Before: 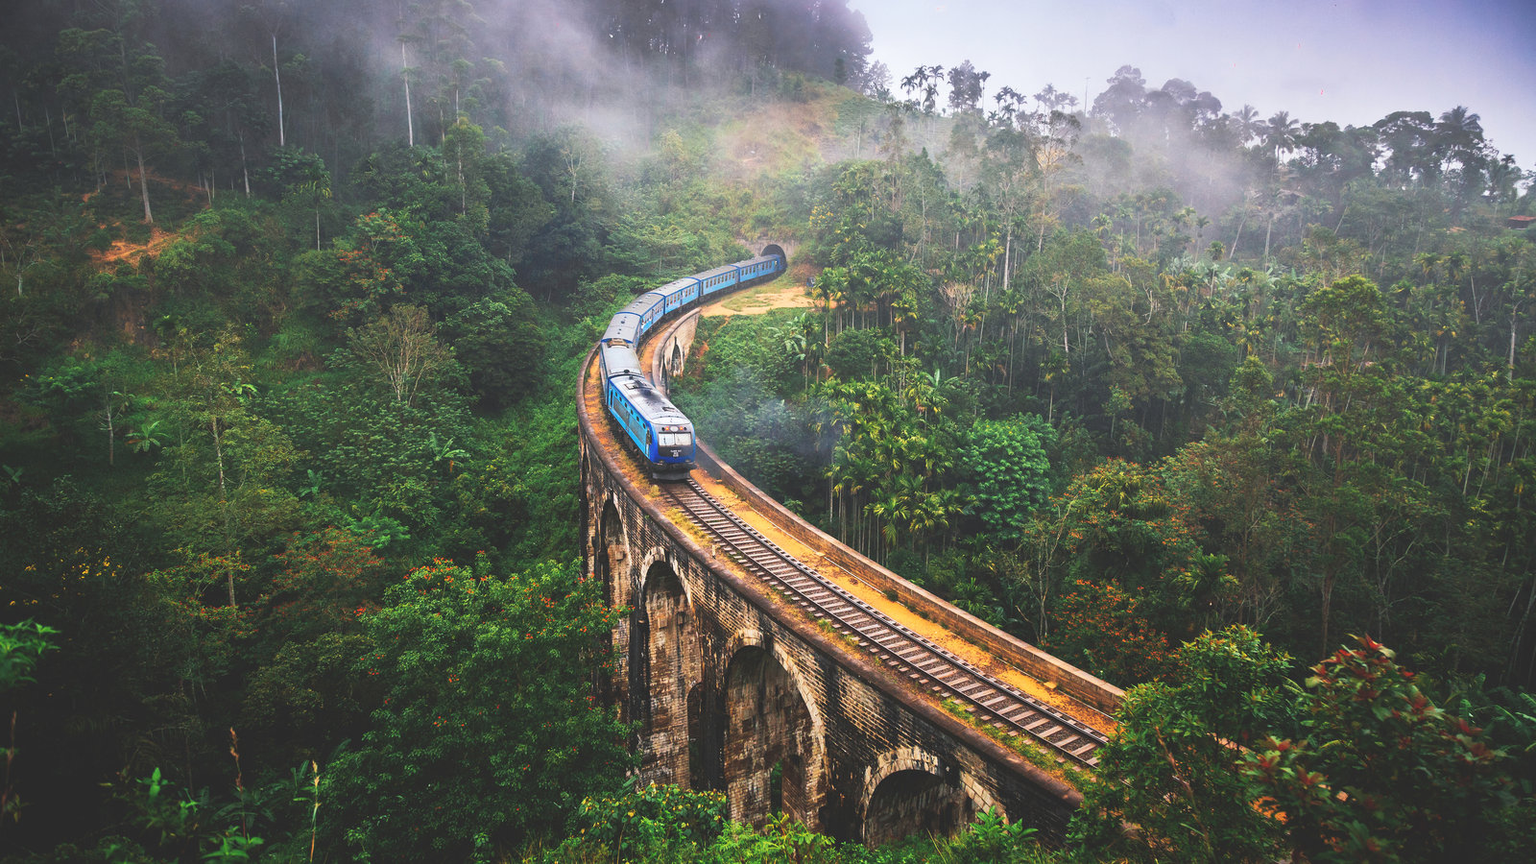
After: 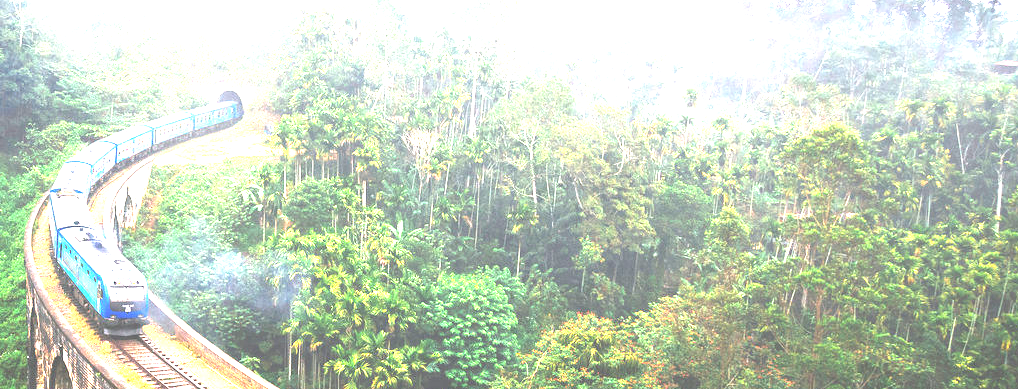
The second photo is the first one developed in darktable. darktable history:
exposure: black level correction 0, exposure 2.327 EV, compensate exposure bias true, compensate highlight preservation false
crop: left 36.005%, top 18.293%, right 0.31%, bottom 38.444%
